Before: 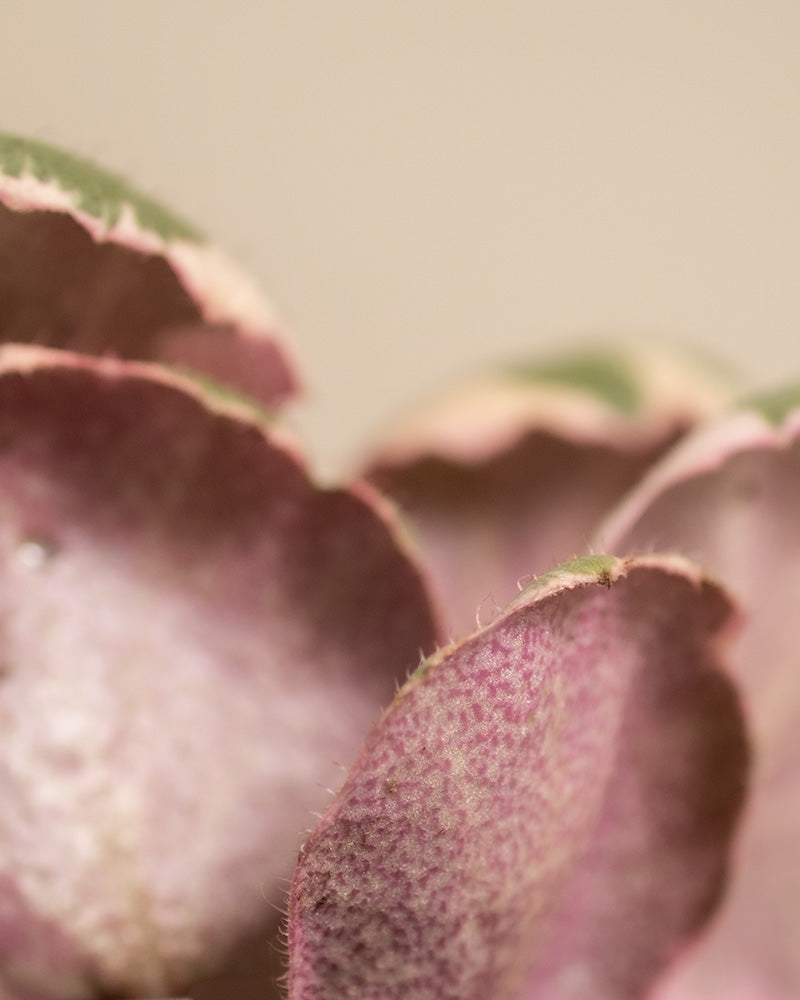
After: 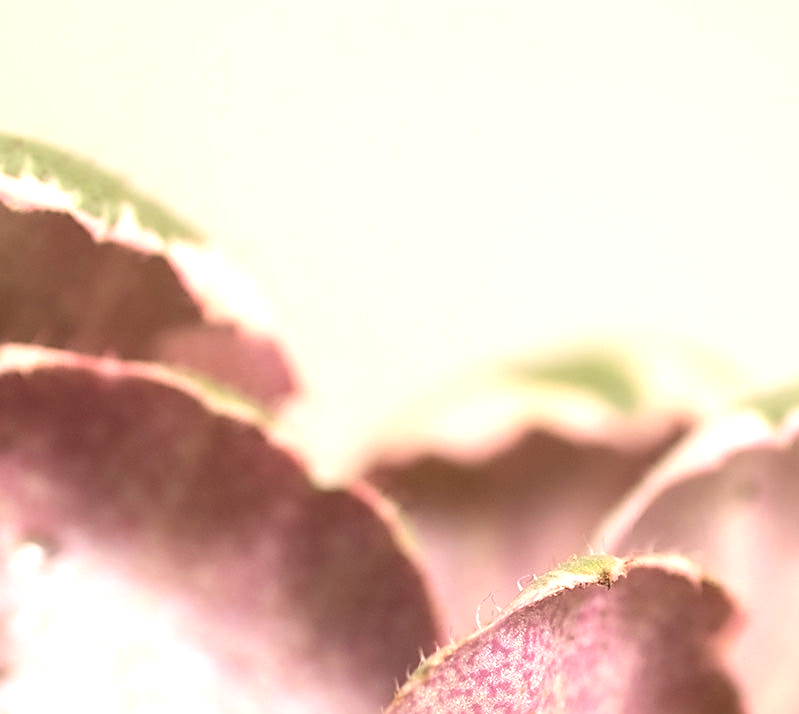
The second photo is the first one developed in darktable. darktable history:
exposure: black level correction -0.005, exposure 1.002 EV, compensate highlight preservation false
crop: bottom 28.576%
sharpen: on, module defaults
